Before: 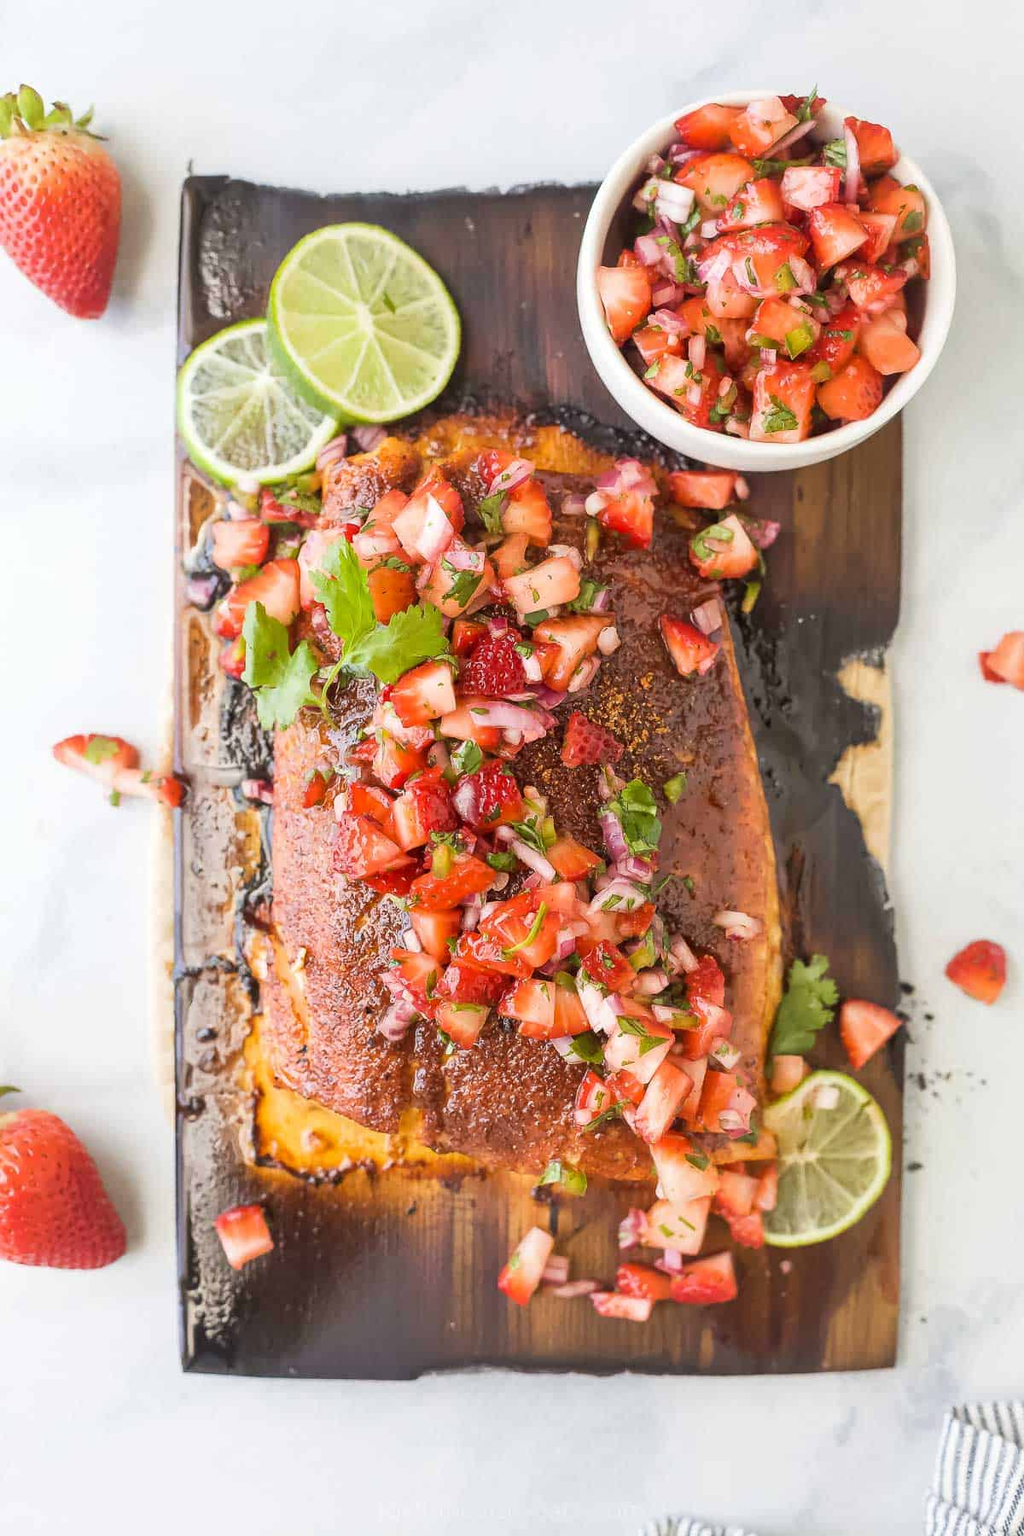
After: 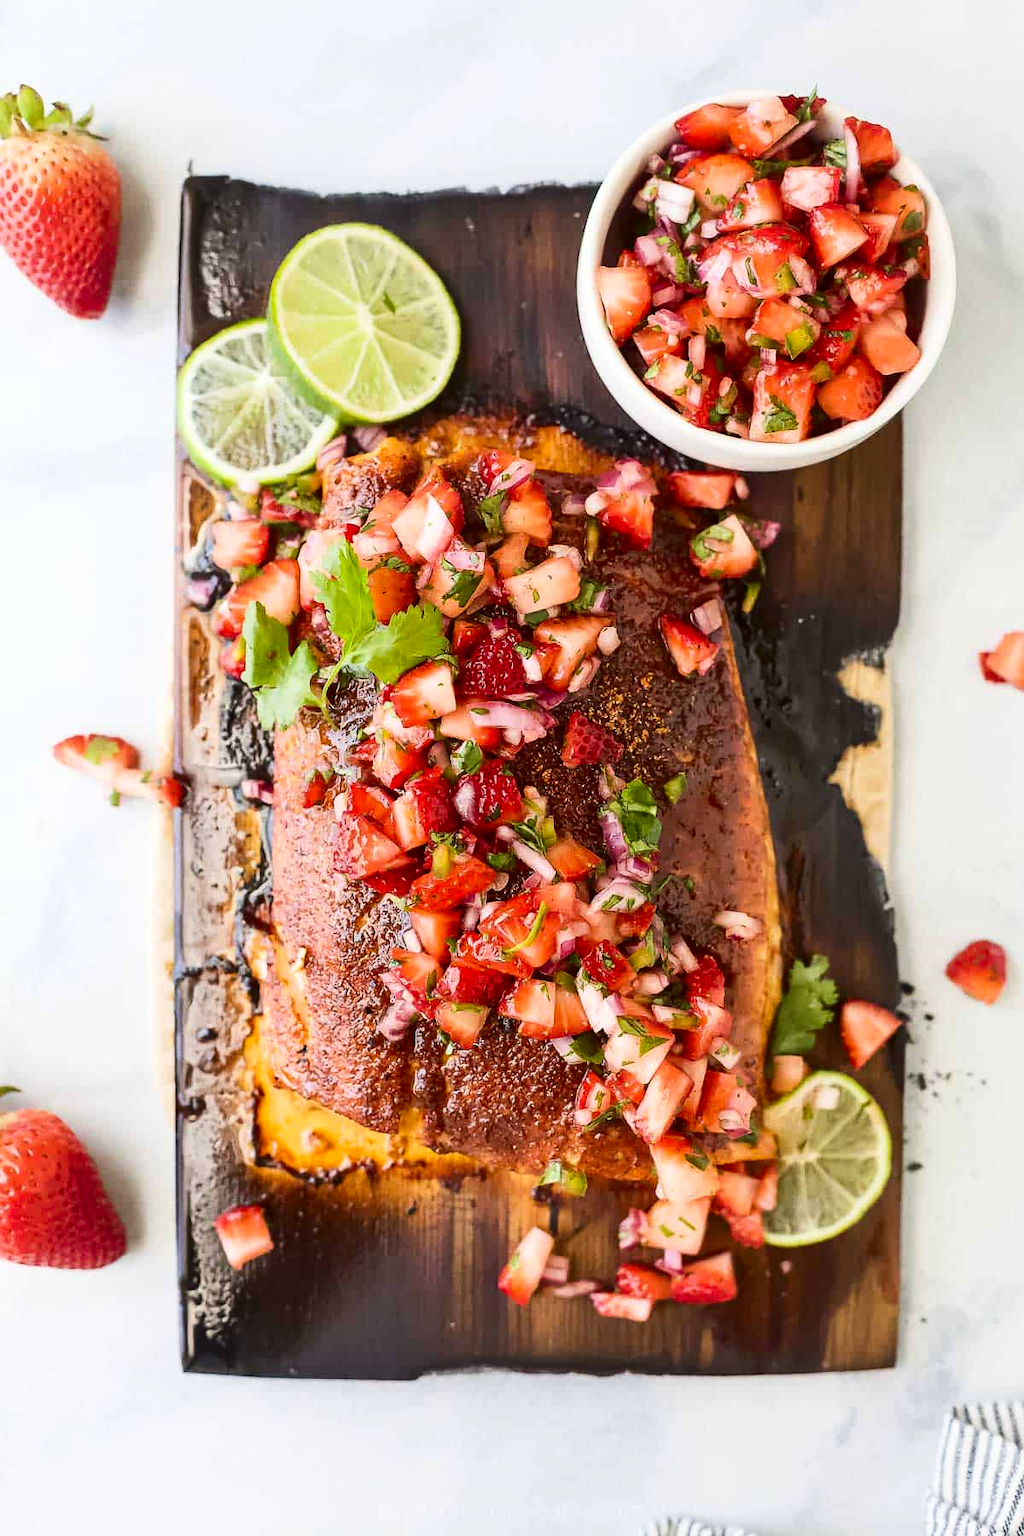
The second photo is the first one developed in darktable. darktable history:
contrast brightness saturation: contrast 0.201, brightness -0.108, saturation 0.096
